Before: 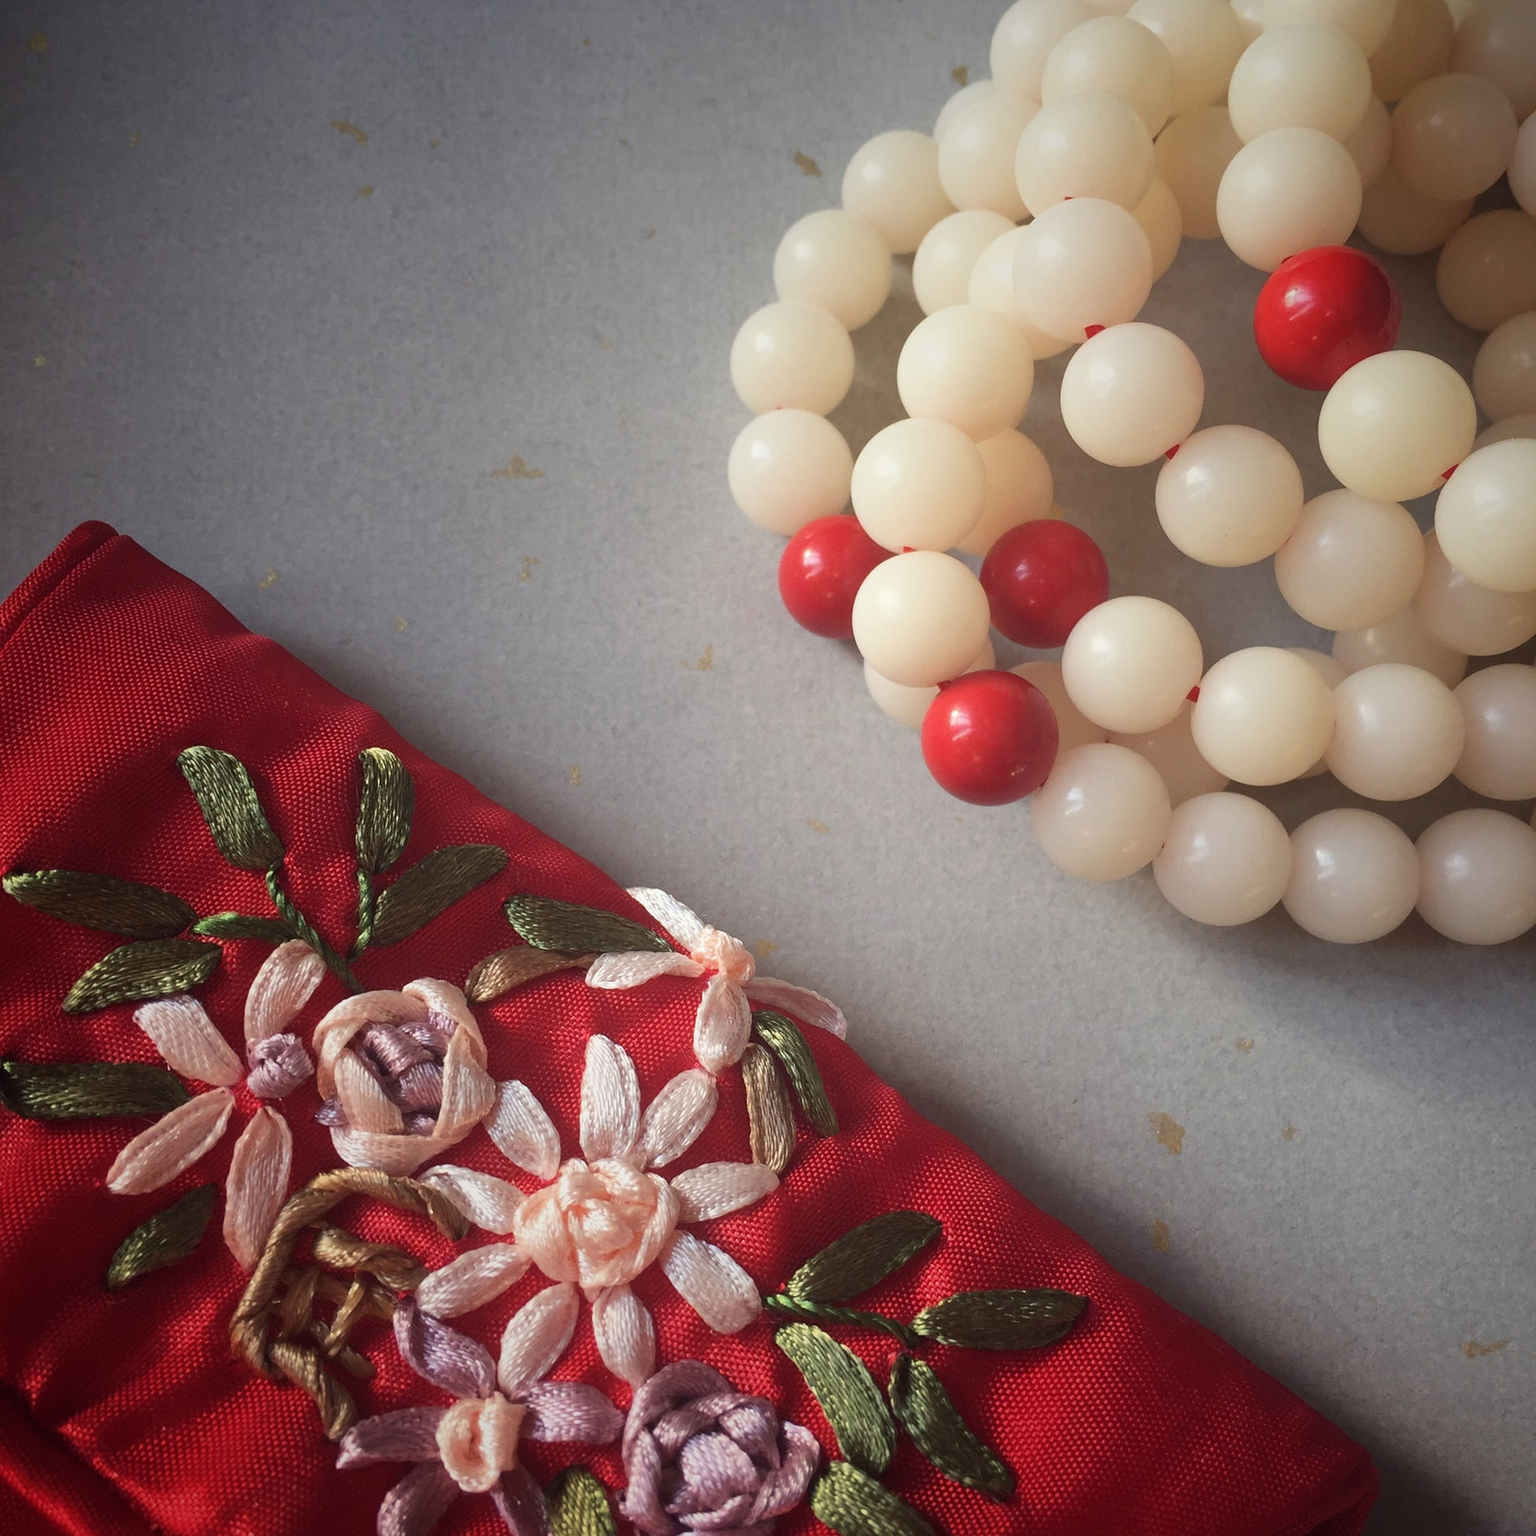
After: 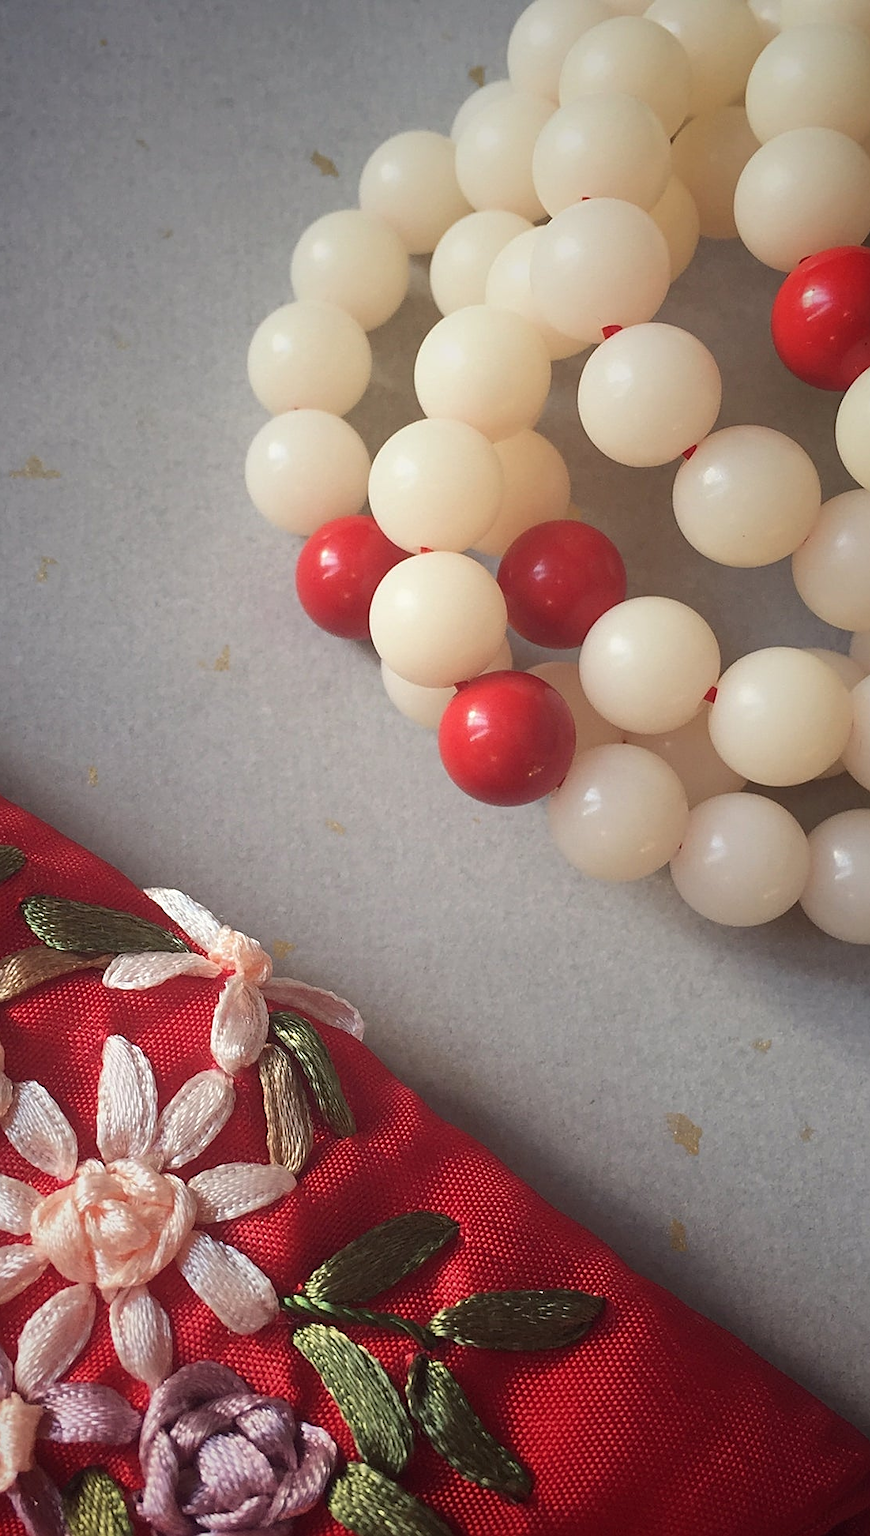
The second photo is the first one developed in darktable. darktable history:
sharpen: on, module defaults
crop: left 31.45%, top 0.007%, right 11.916%
